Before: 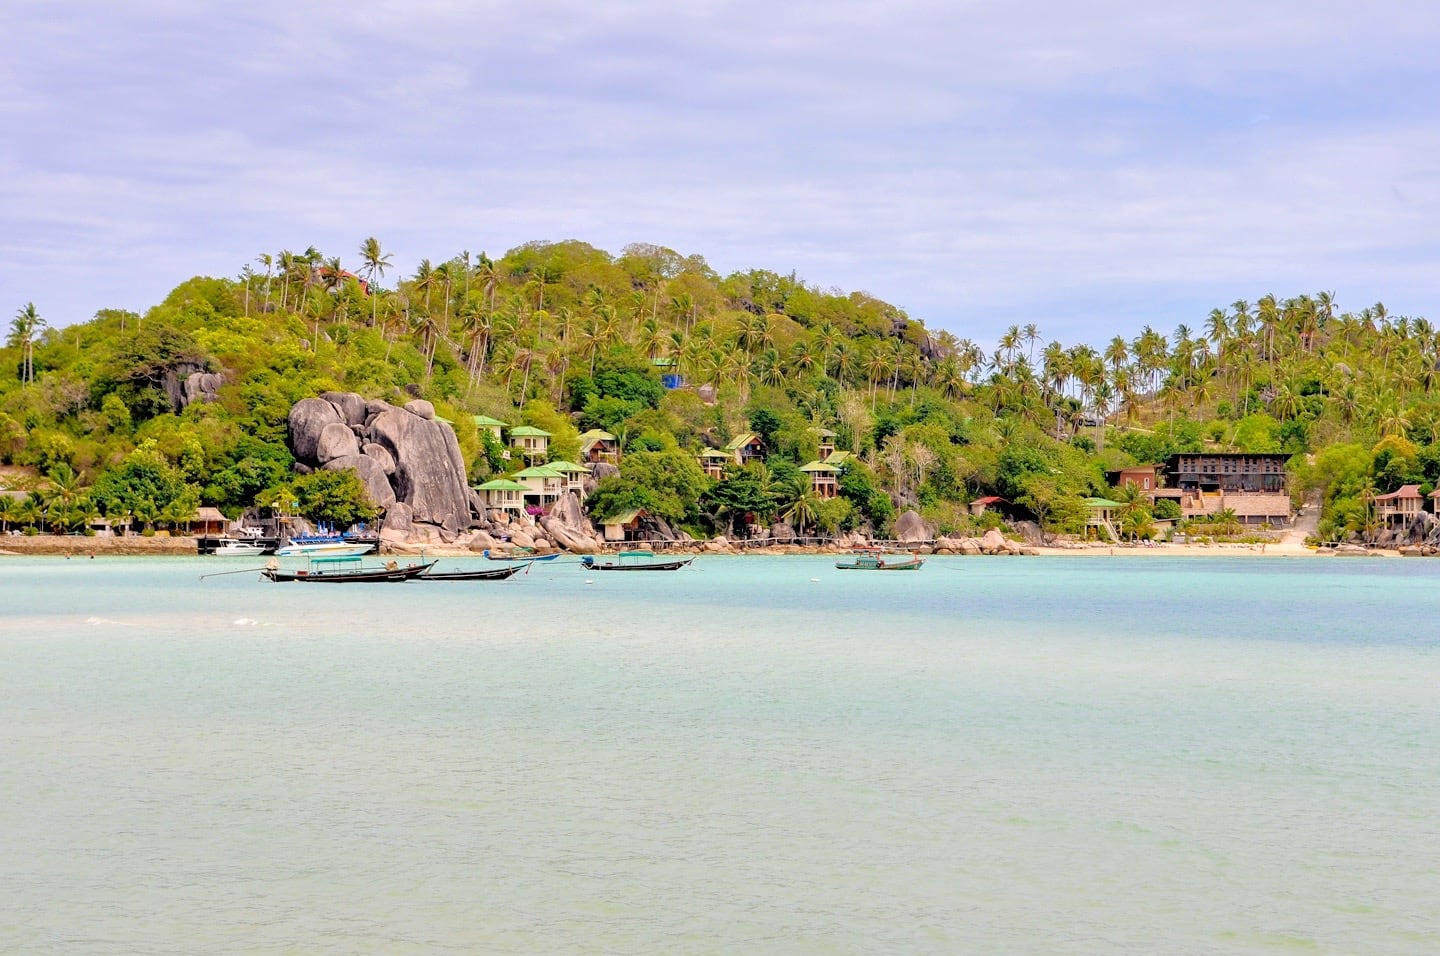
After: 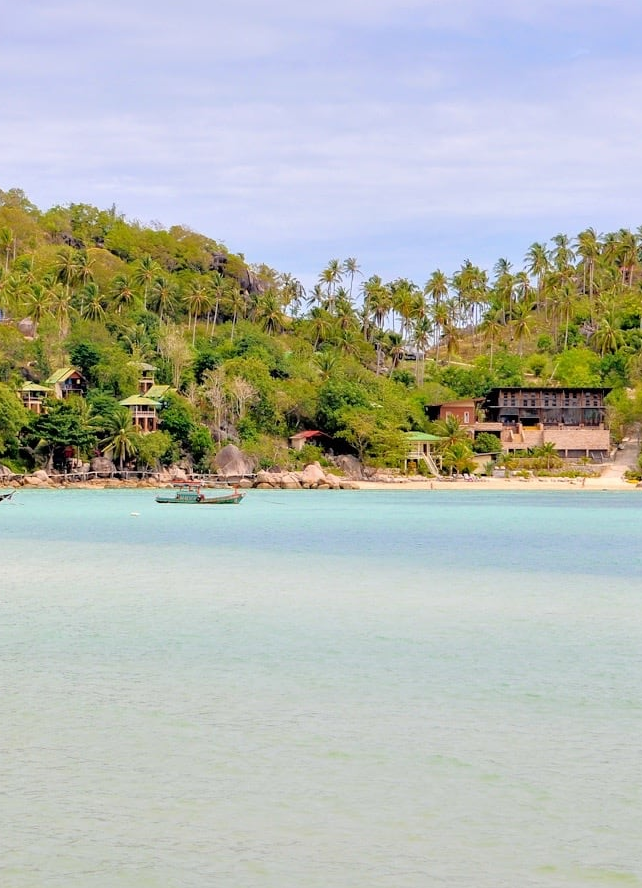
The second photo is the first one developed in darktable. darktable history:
crop: left 47.26%, top 6.956%, right 8.046%
